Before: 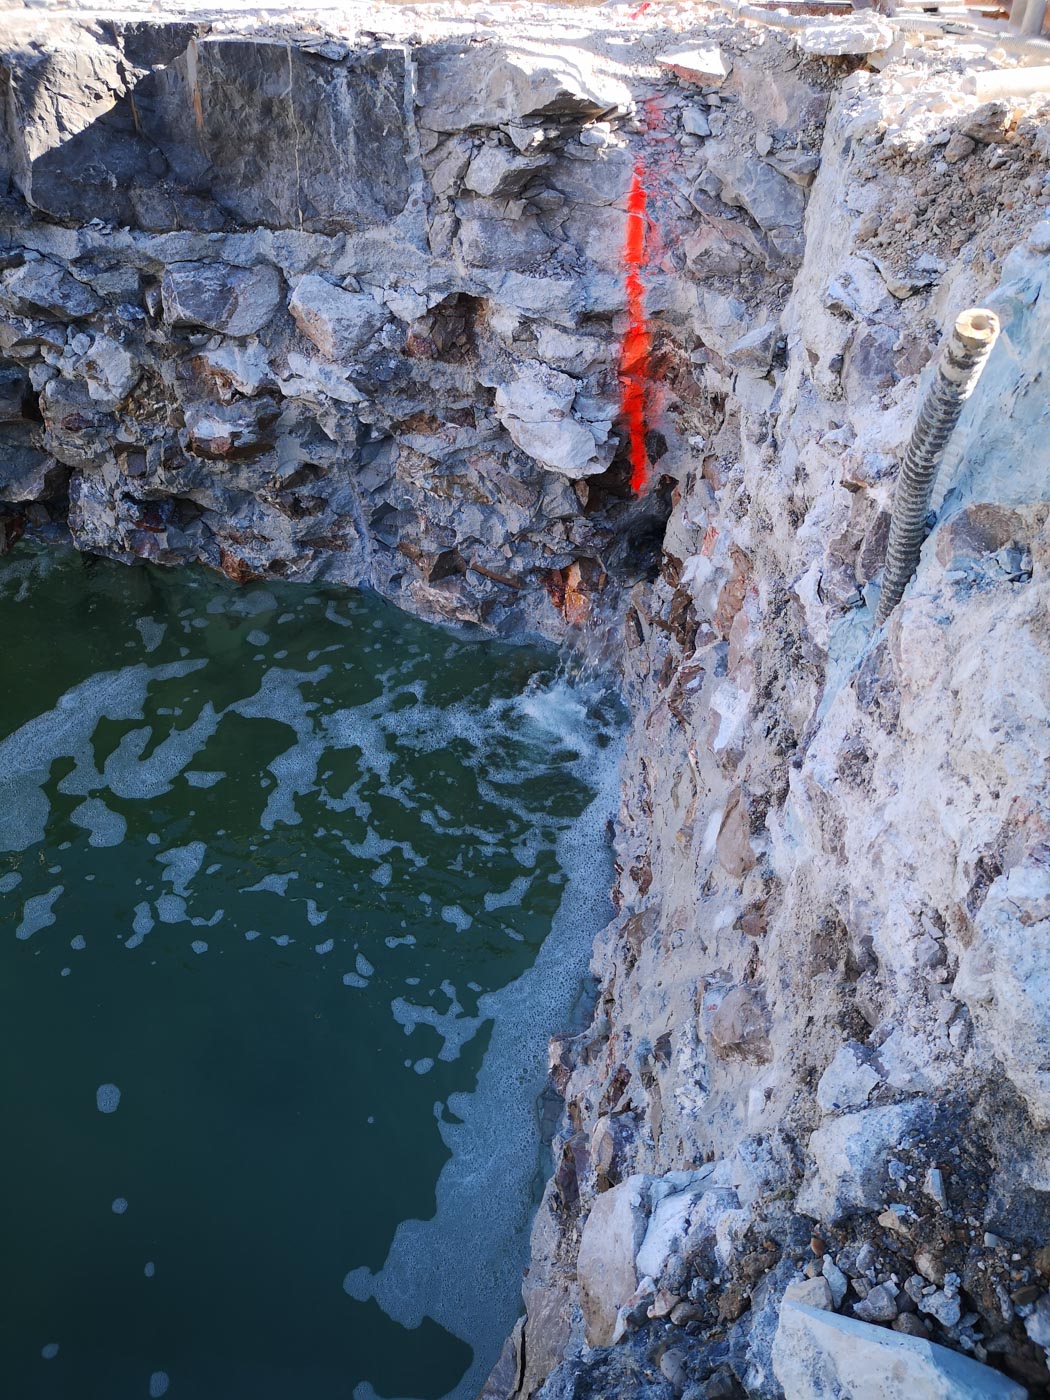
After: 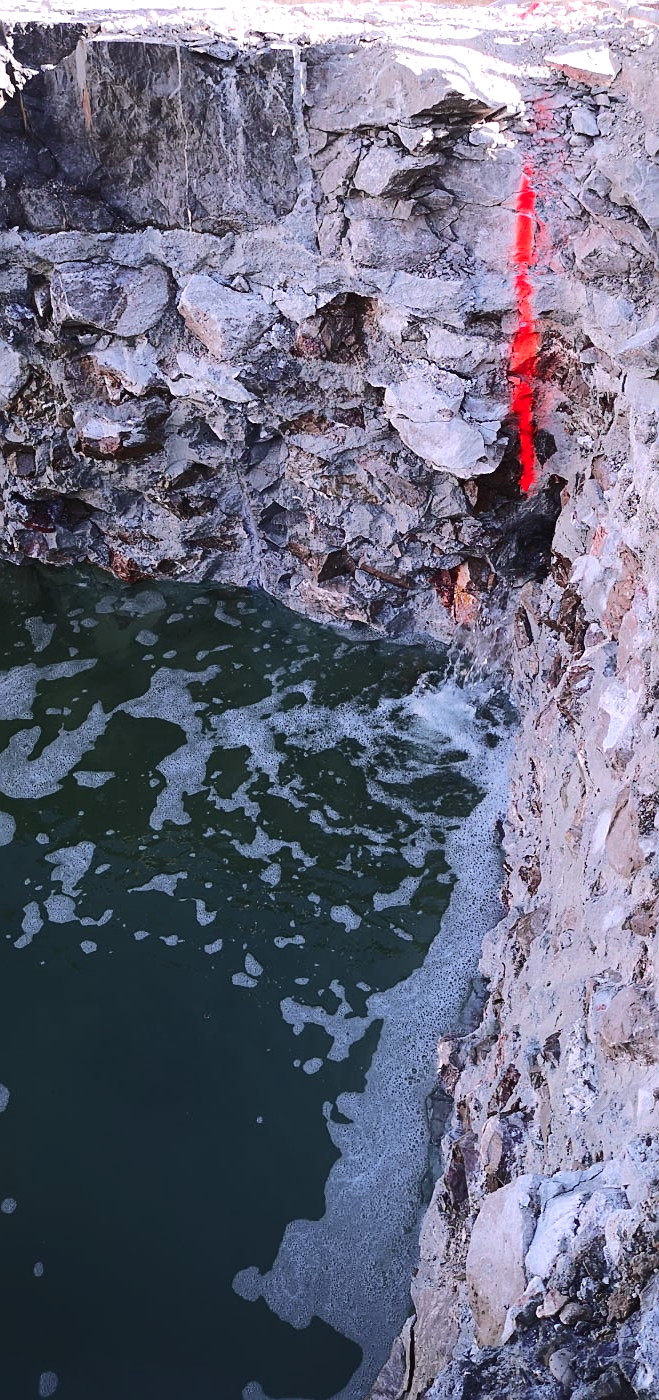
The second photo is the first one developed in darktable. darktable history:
exposure: exposure 0.3 EV, compensate highlight preservation false
sharpen: on, module defaults
white balance: red 1.004, blue 1.096
crop: left 10.644%, right 26.528%
tone curve: curves: ch0 [(0, 0.032) (0.094, 0.08) (0.265, 0.208) (0.41, 0.417) (0.485, 0.524) (0.638, 0.673) (0.845, 0.828) (0.994, 0.964)]; ch1 [(0, 0) (0.161, 0.092) (0.37, 0.302) (0.437, 0.456) (0.469, 0.482) (0.498, 0.504) (0.576, 0.583) (0.644, 0.638) (0.725, 0.765) (1, 1)]; ch2 [(0, 0) (0.352, 0.403) (0.45, 0.469) (0.502, 0.504) (0.54, 0.521) (0.589, 0.576) (1, 1)], color space Lab, independent channels, preserve colors none
